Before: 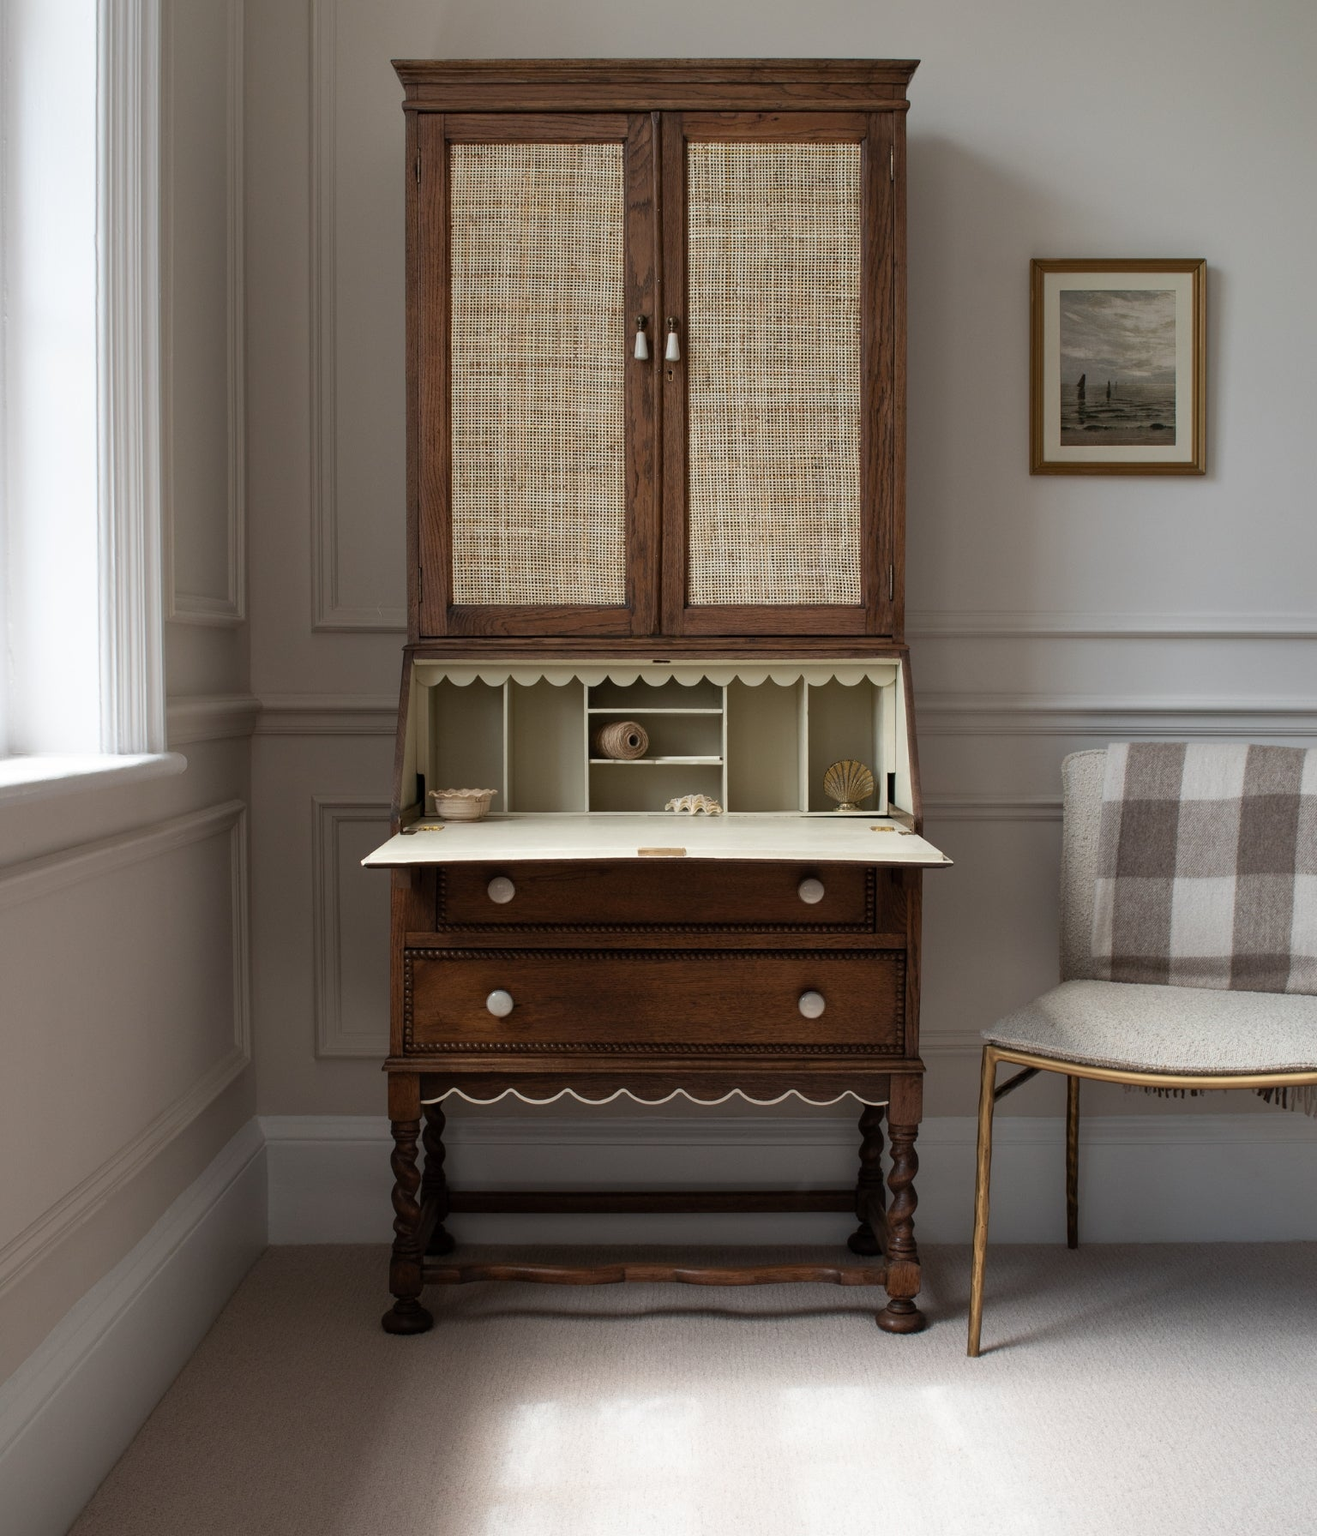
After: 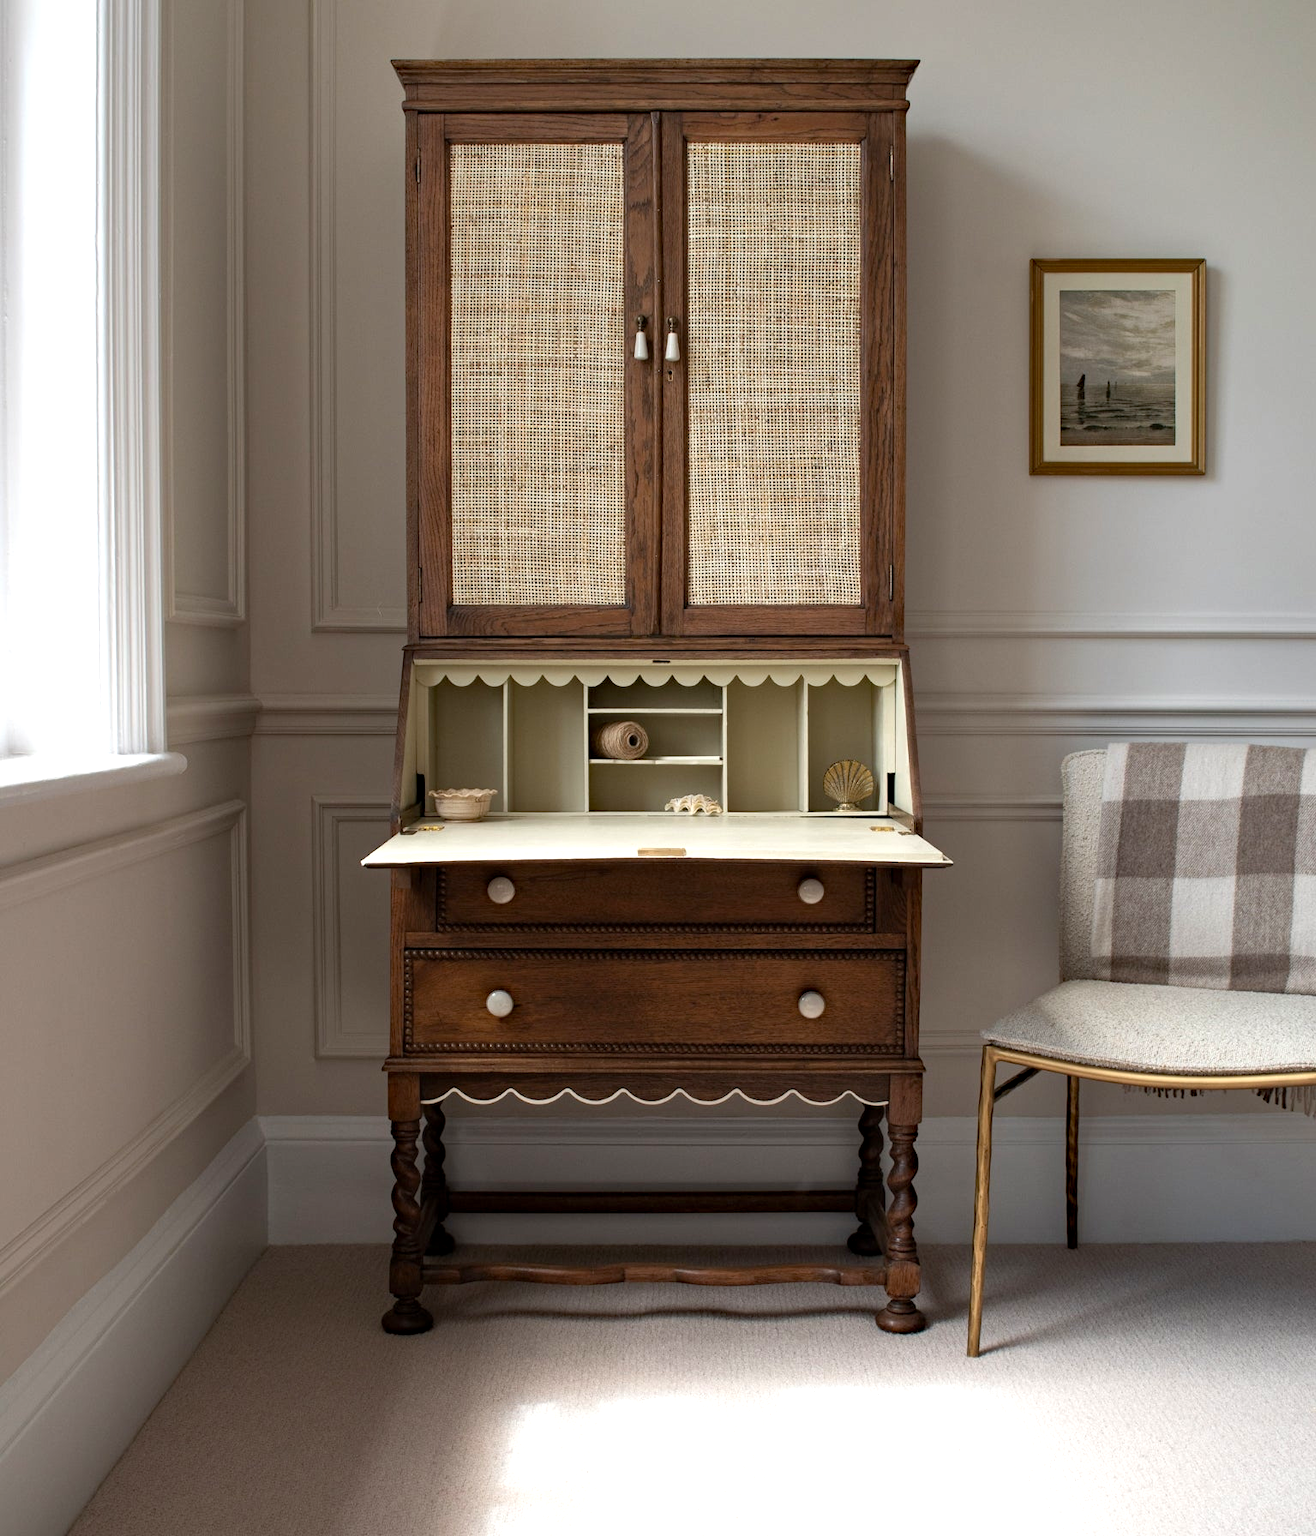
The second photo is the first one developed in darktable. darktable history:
haze removal: adaptive false
exposure: black level correction 0.001, exposure 0.5 EV, compensate exposure bias true, compensate highlight preservation false
